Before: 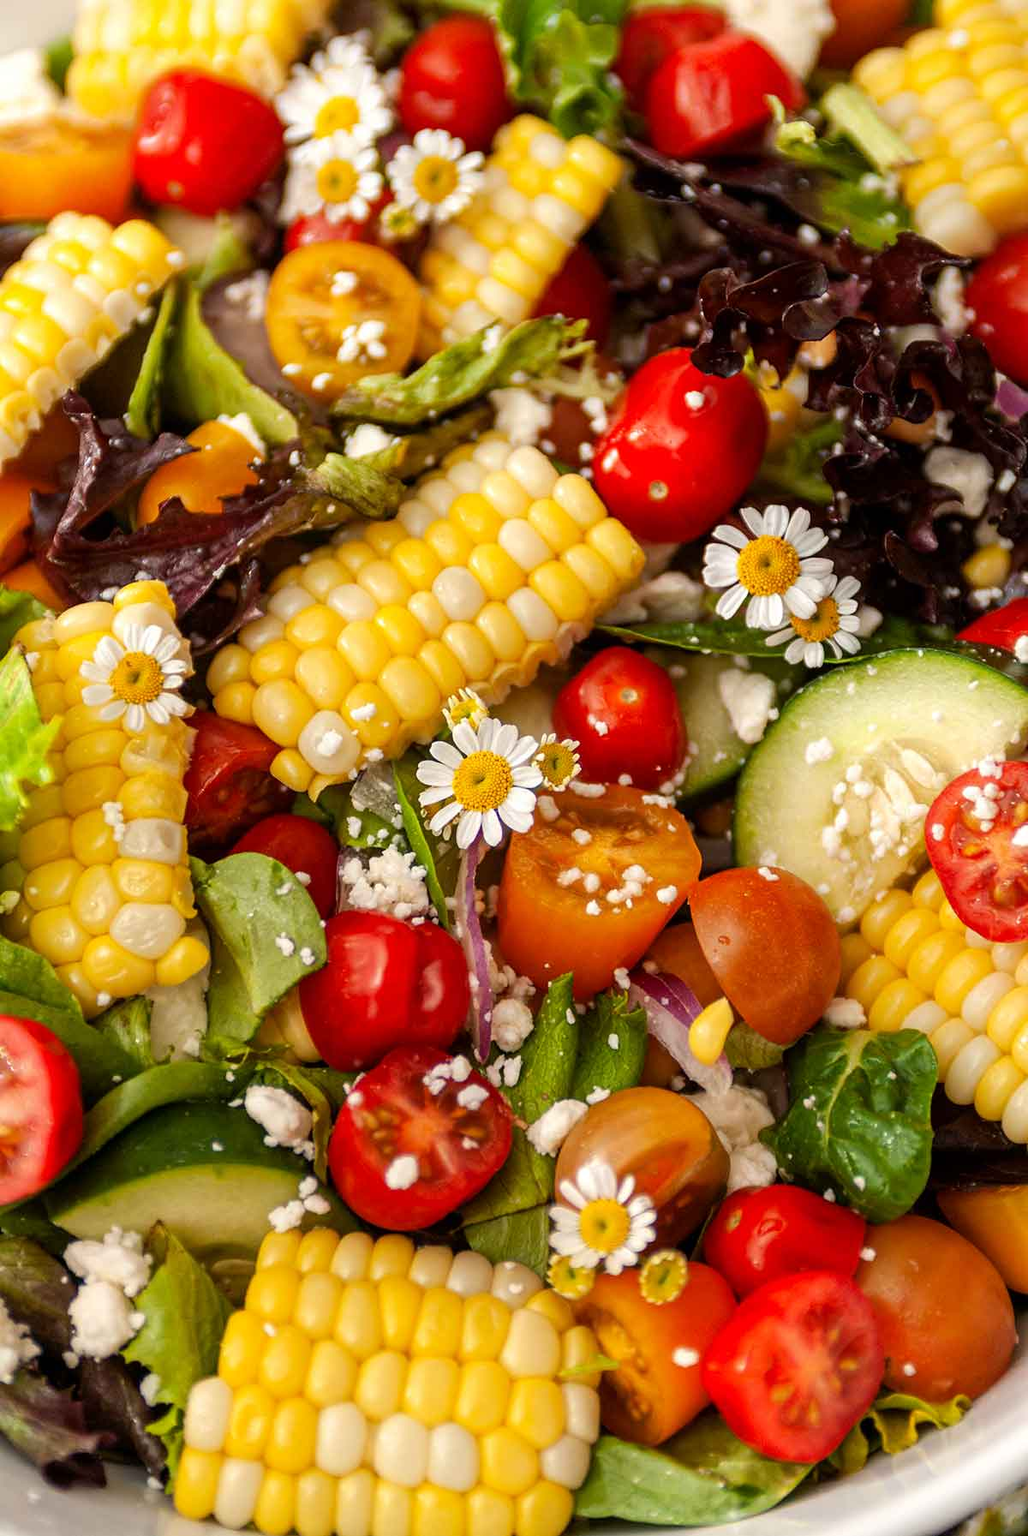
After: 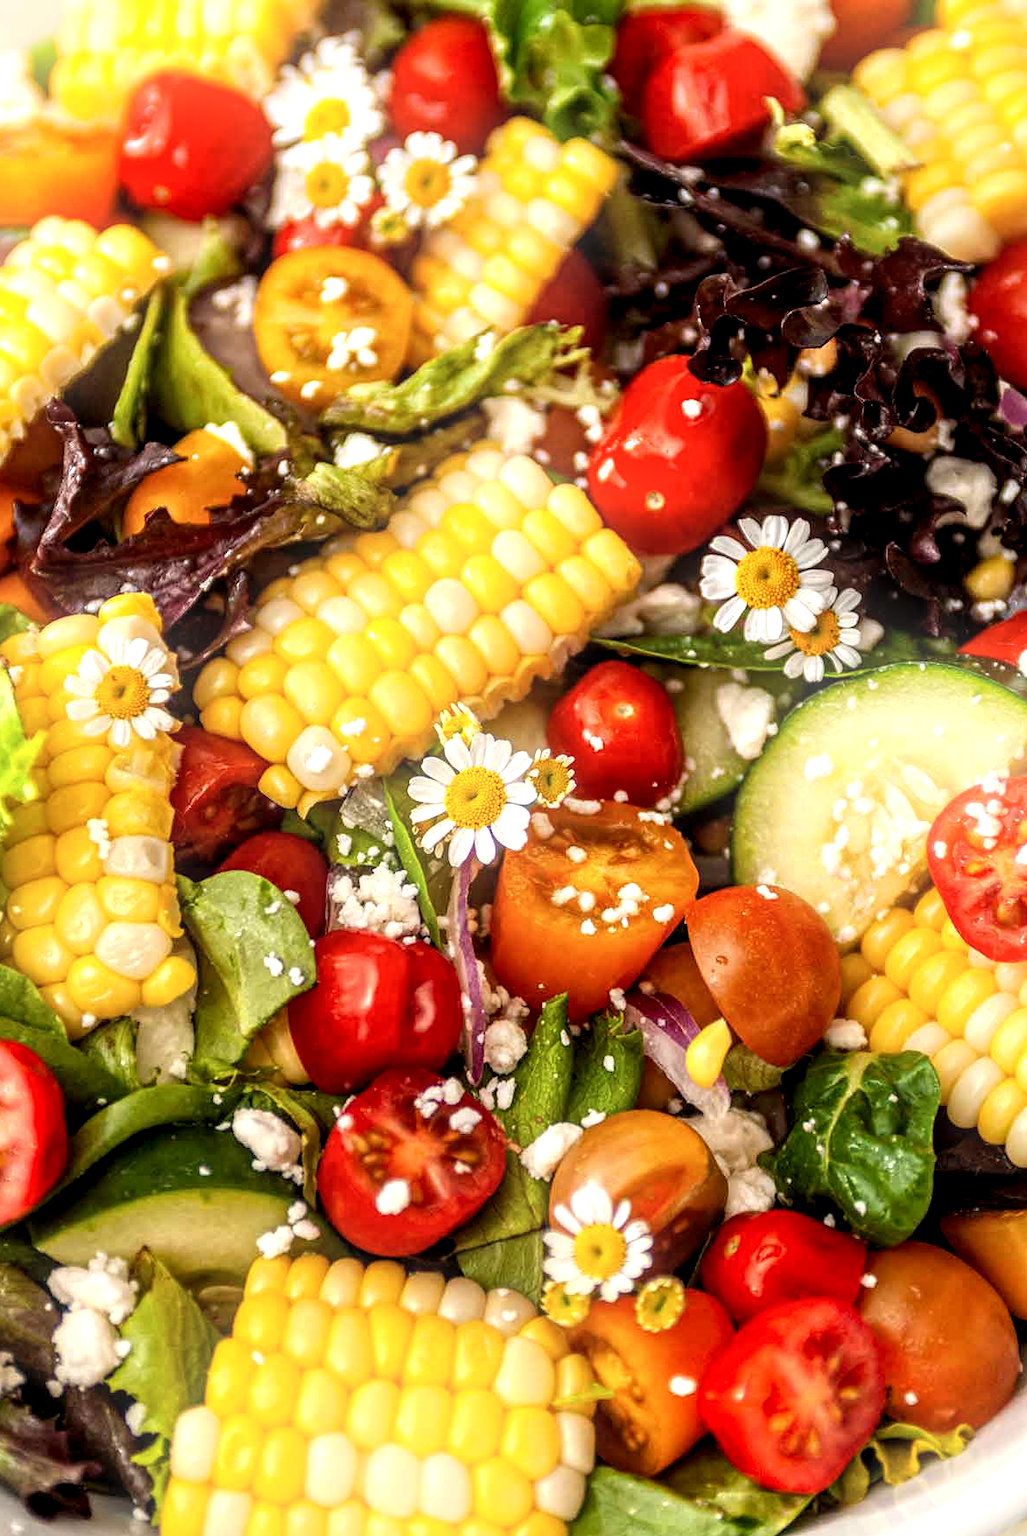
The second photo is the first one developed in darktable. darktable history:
local contrast: highlights 60%, shadows 60%, detail 160%
crop: left 1.743%, right 0.268%, bottom 2.011%
exposure: exposure 0.258 EV, compensate highlight preservation false
bloom: size 15%, threshold 97%, strength 7%
